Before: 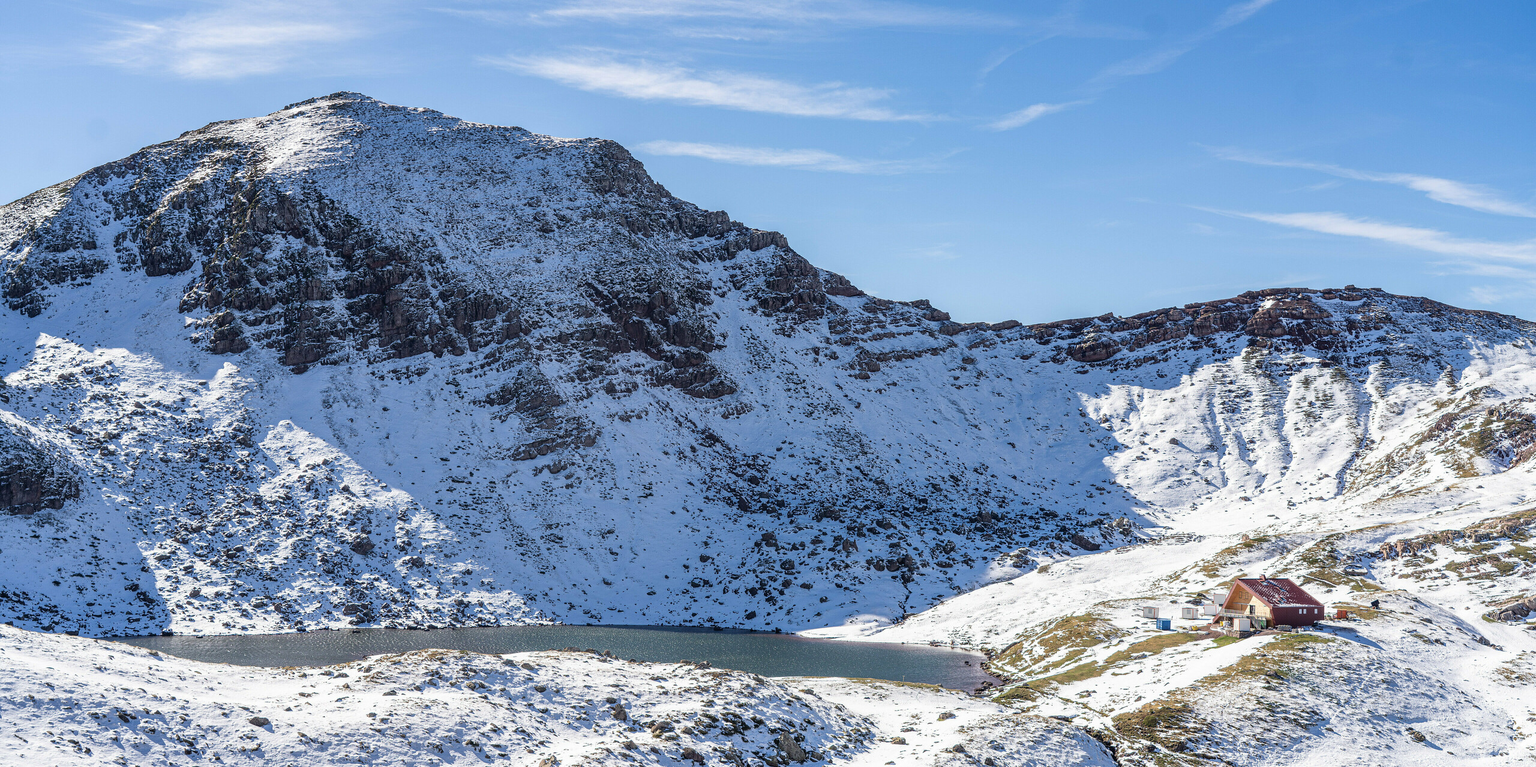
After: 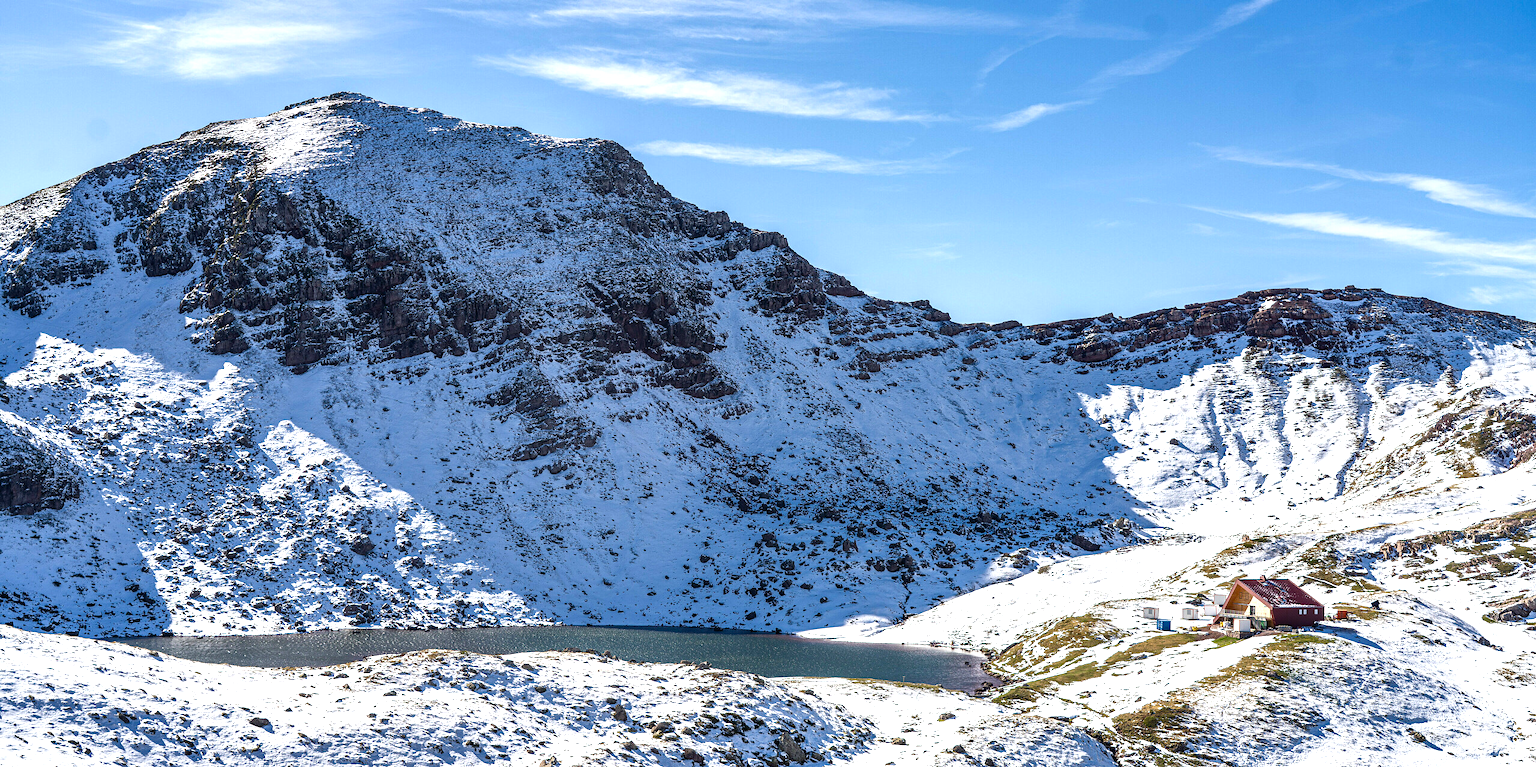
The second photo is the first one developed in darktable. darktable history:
color balance rgb: perceptual saturation grading › global saturation 20%, perceptual saturation grading › highlights -25.629%, perceptual saturation grading › shadows 24.344%, perceptual brilliance grading › global brilliance 15.47%, perceptual brilliance grading › shadows -35.53%, global vibrance 20%
shadows and highlights: shadows 36.47, highlights -27.82, soften with gaussian
